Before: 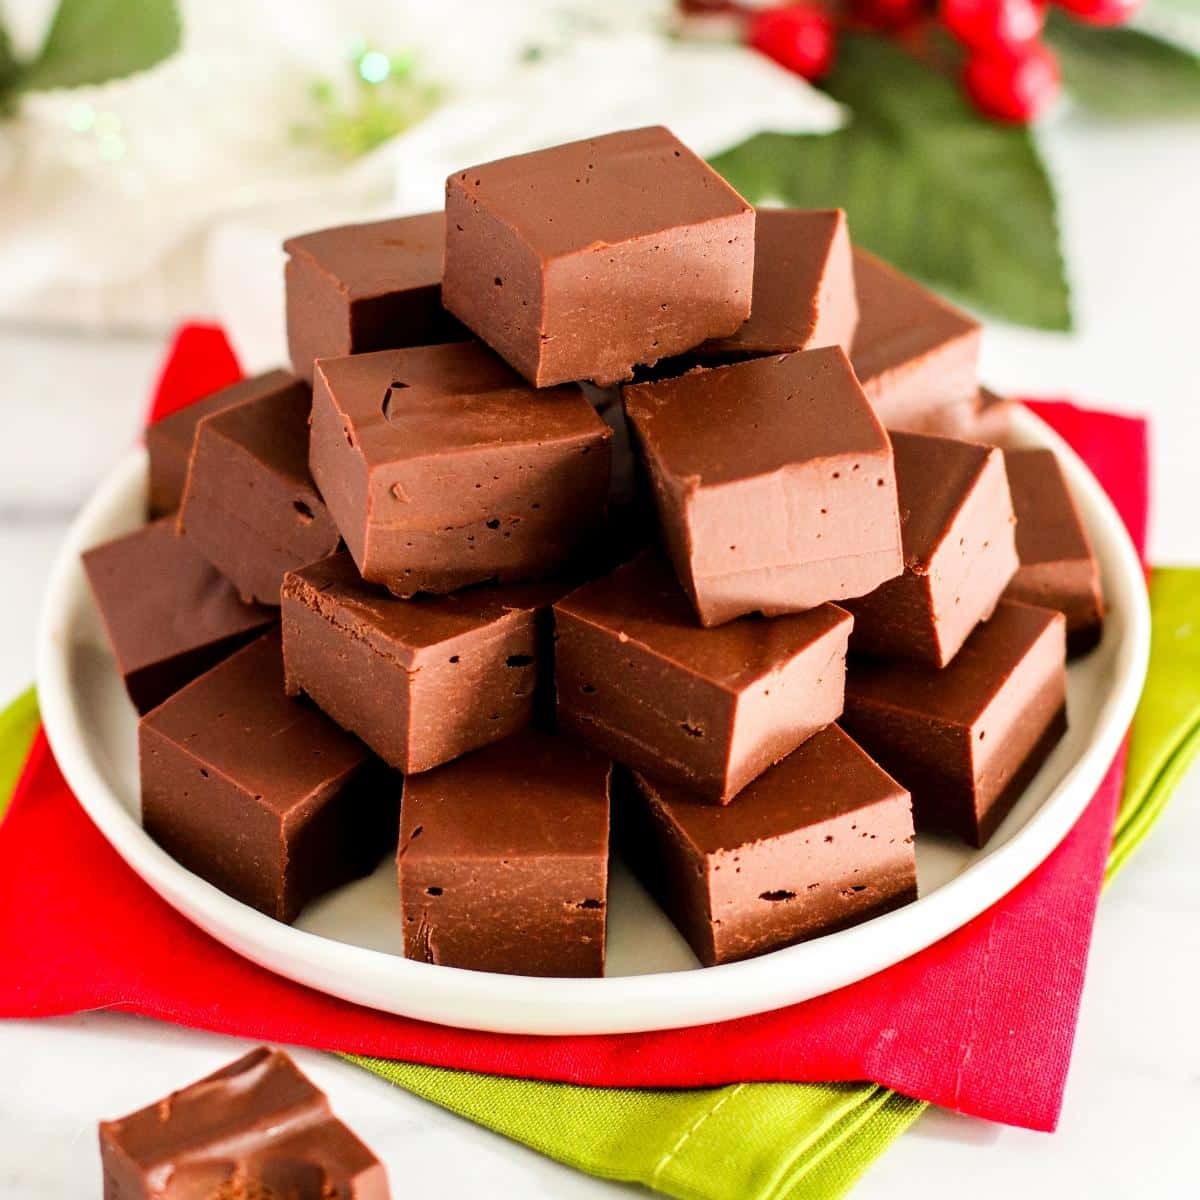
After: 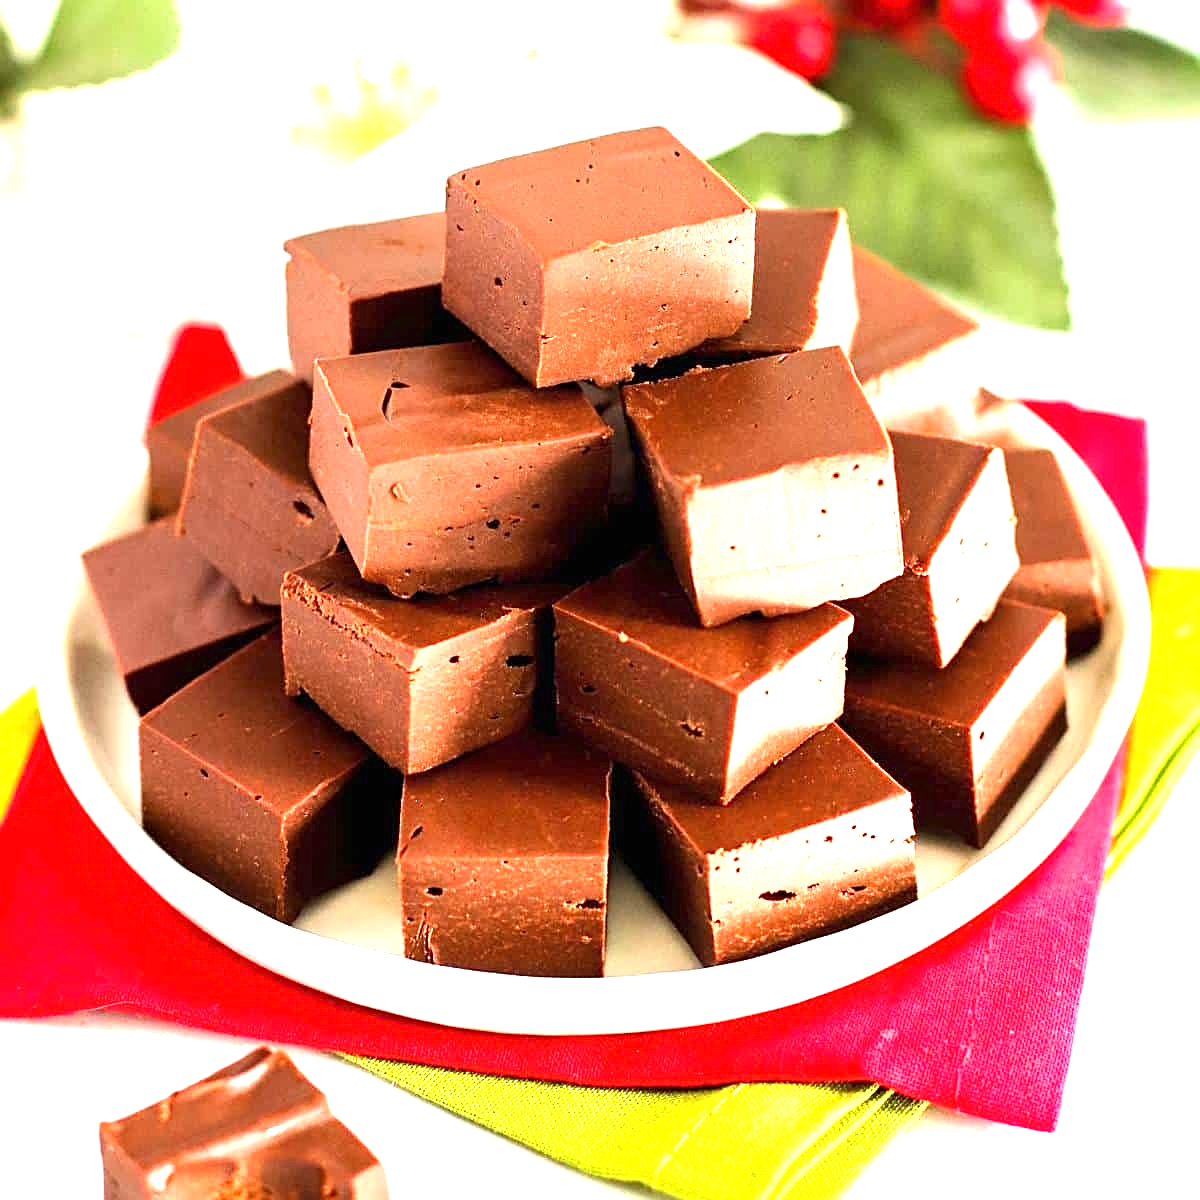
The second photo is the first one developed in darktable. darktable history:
exposure: black level correction 0, exposure 1.3 EV, compensate exposure bias true, compensate highlight preservation false
sharpen: on, module defaults
